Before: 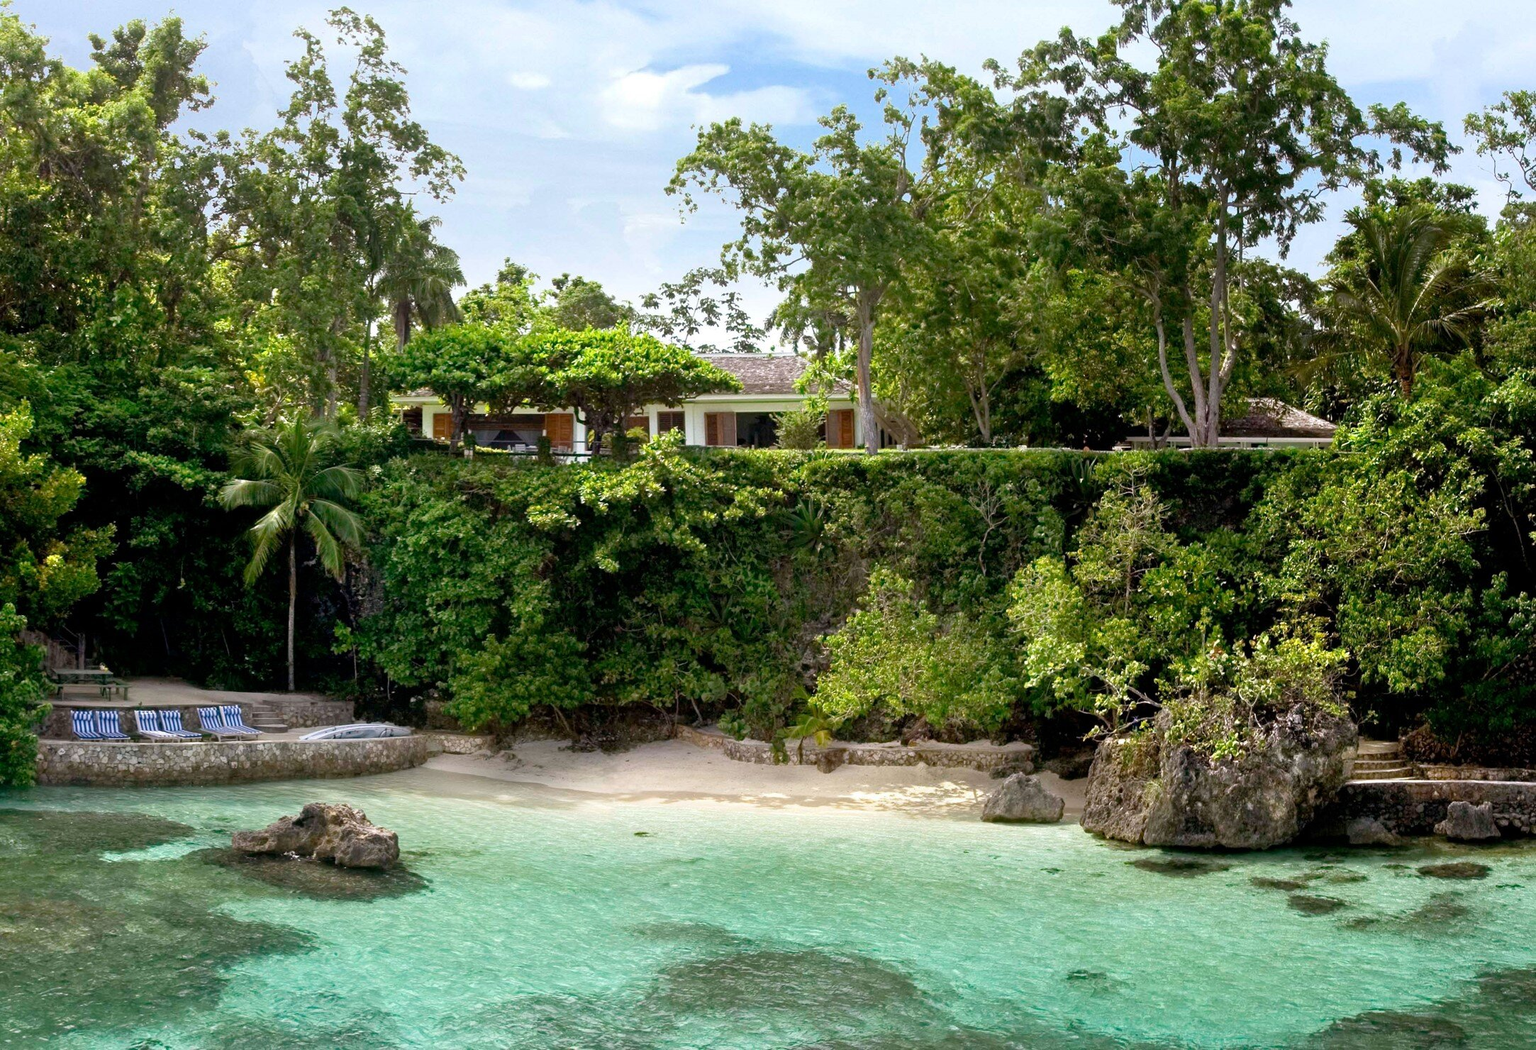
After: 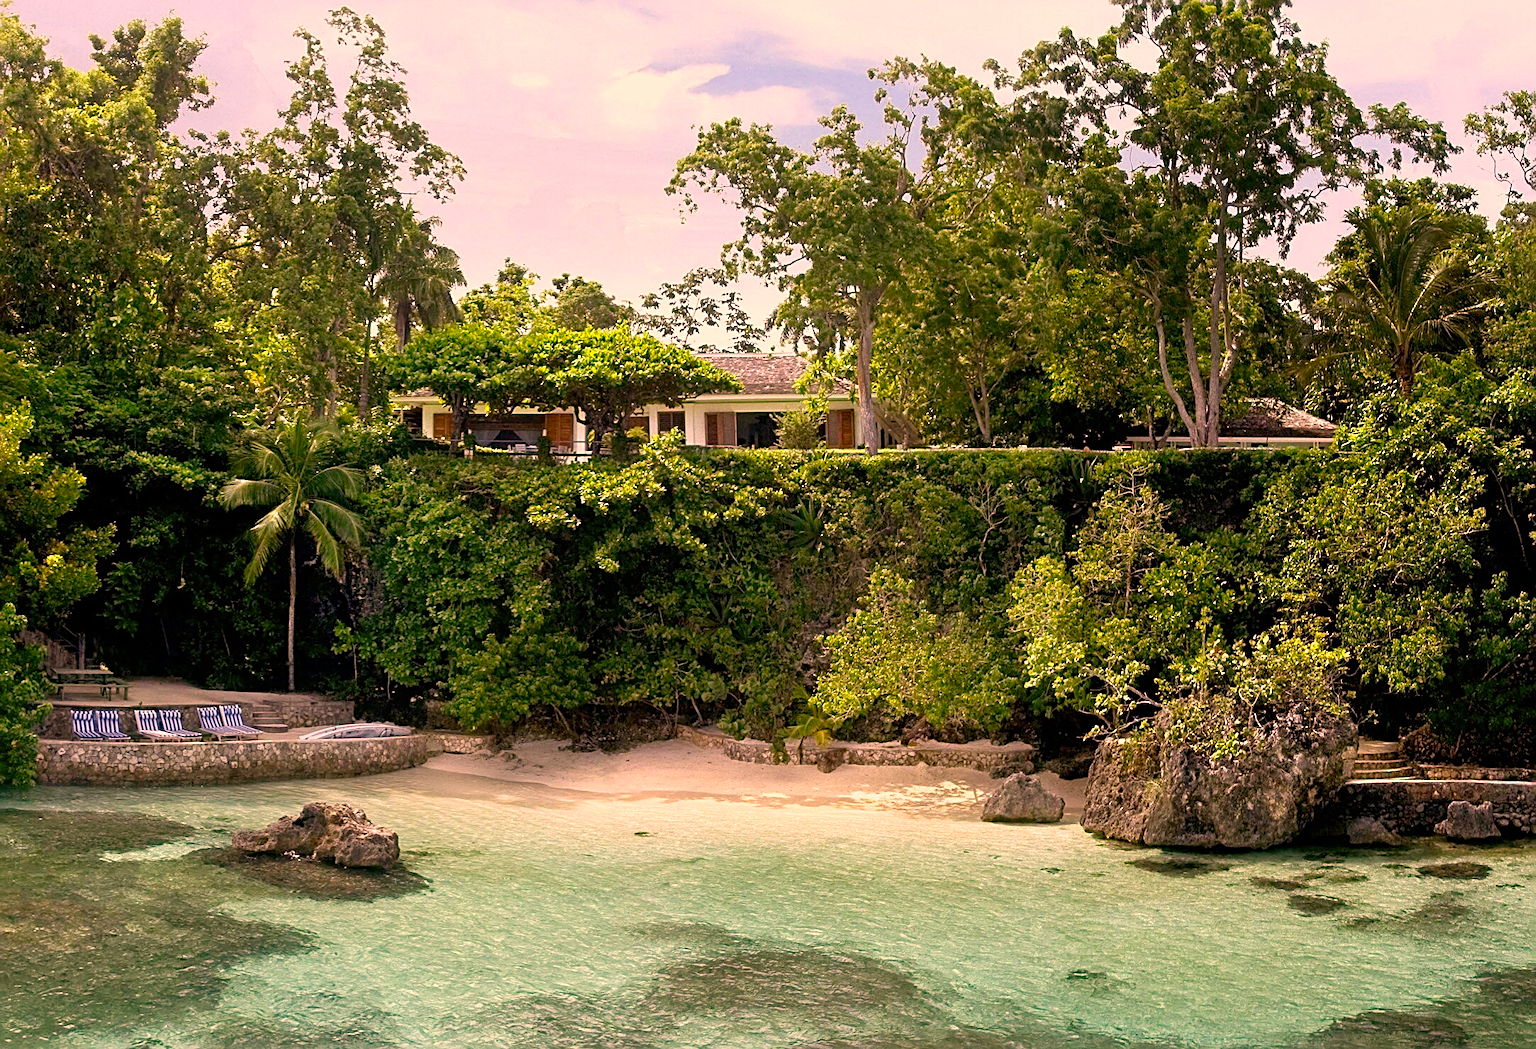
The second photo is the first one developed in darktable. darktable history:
sharpen: radius 2.551, amount 0.641
tone equalizer: mask exposure compensation -0.488 EV
color correction: highlights a* 22.56, highlights b* 21.62
